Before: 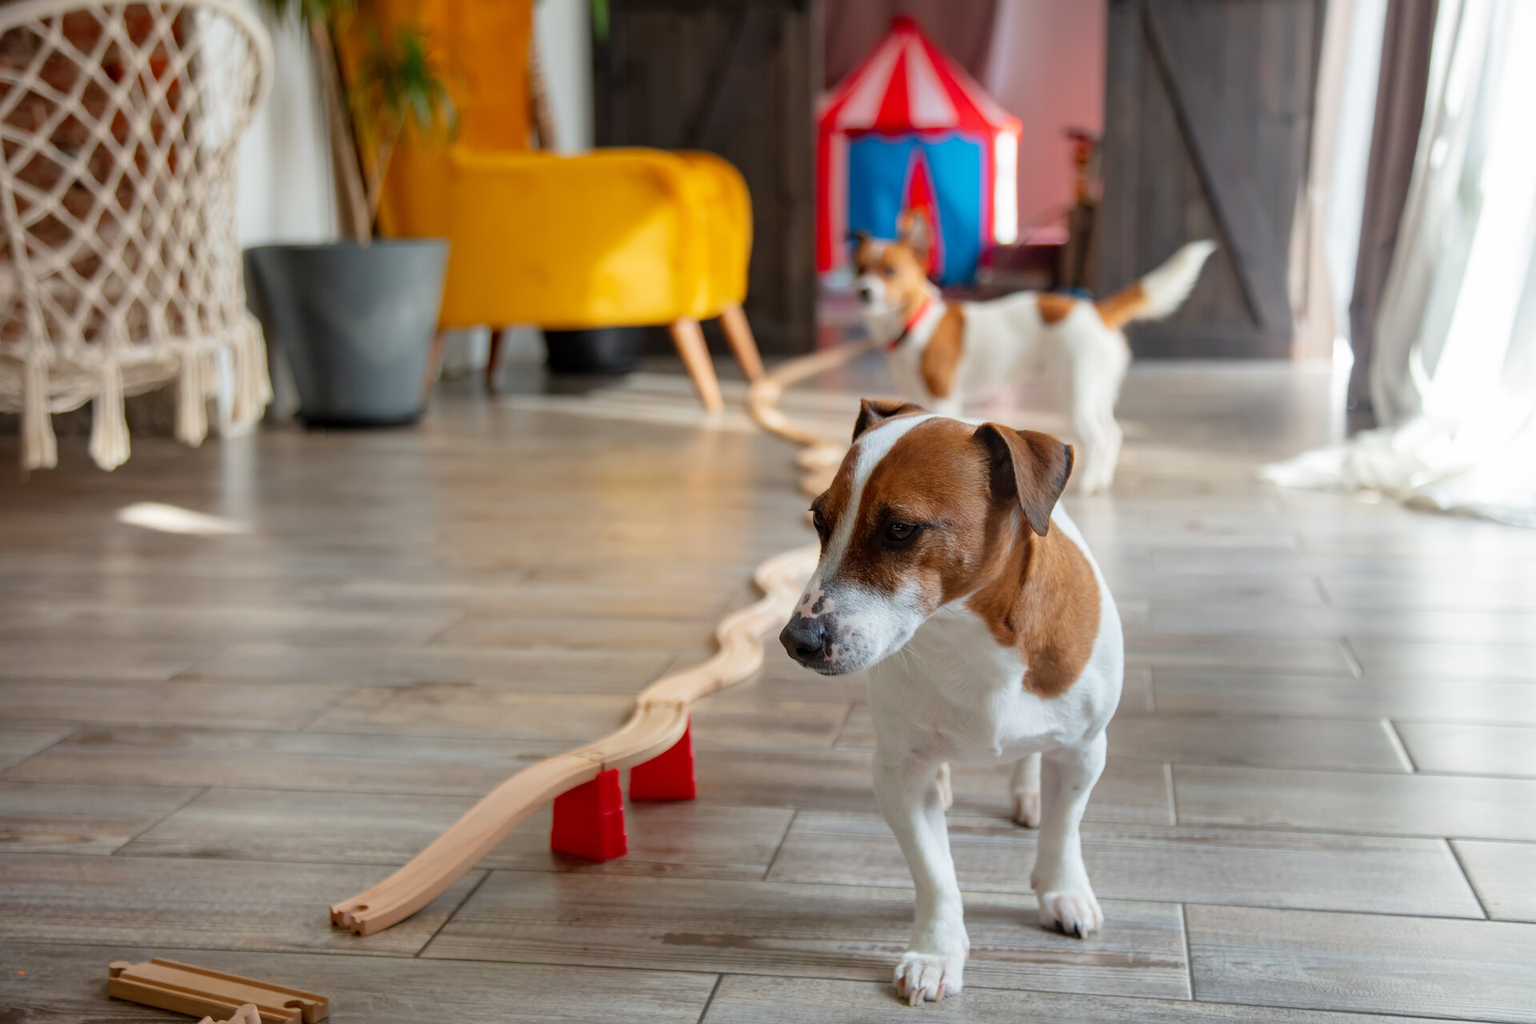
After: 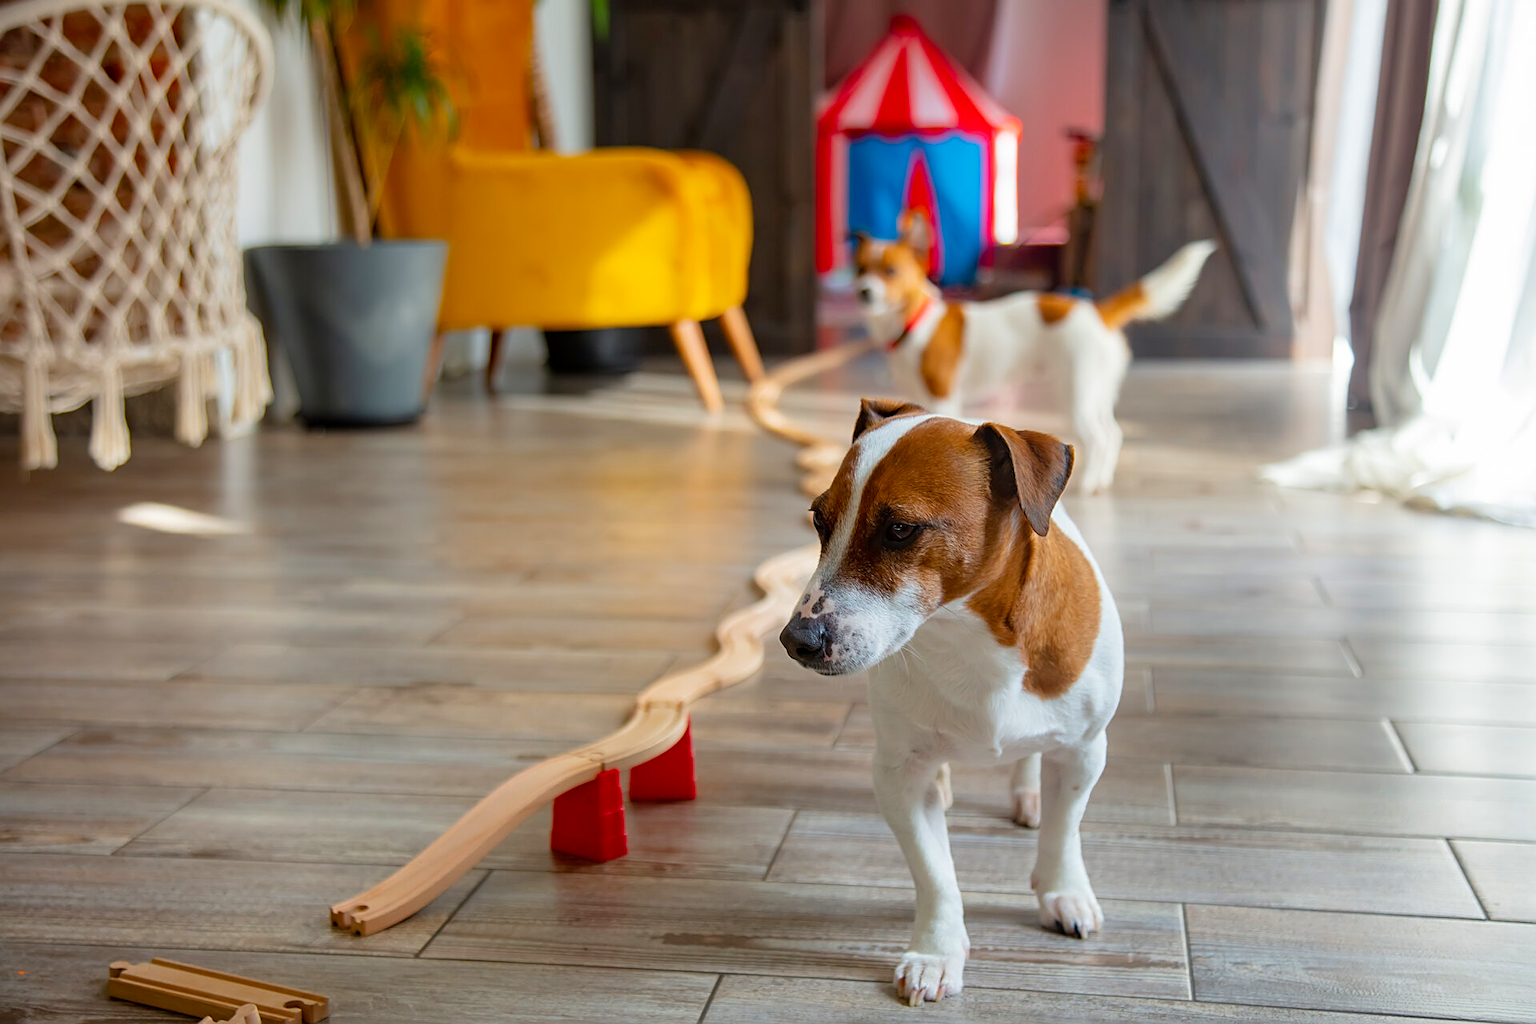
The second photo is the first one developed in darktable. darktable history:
color balance rgb: perceptual saturation grading › global saturation 20%, global vibrance 20%
sharpen: on, module defaults
